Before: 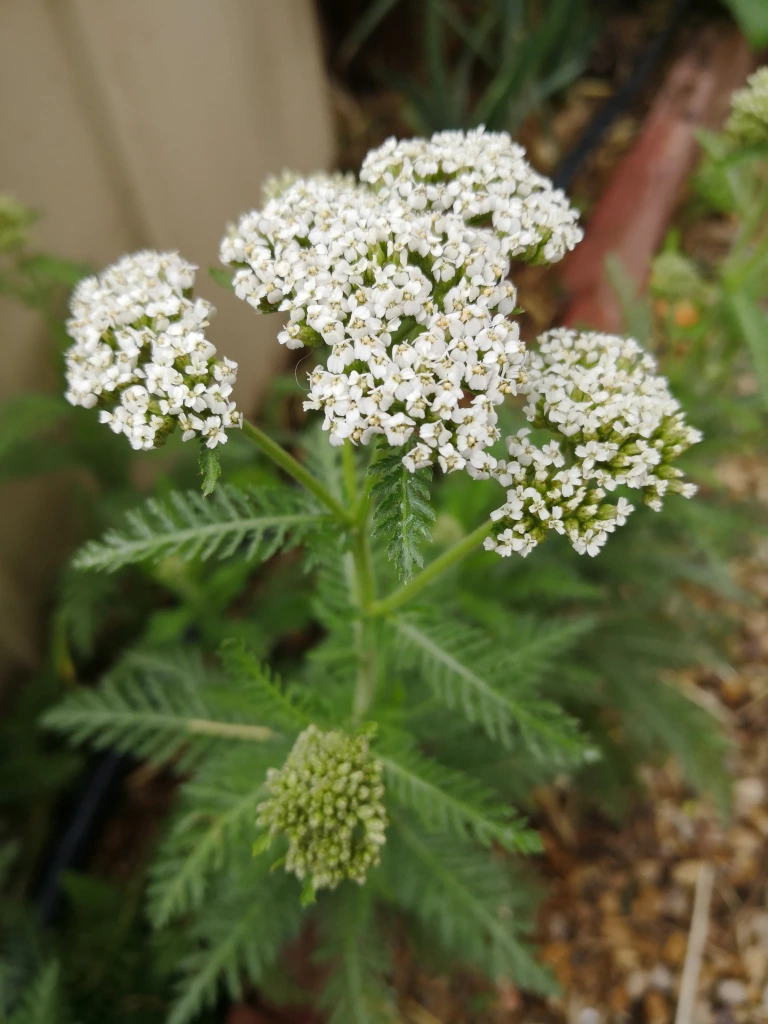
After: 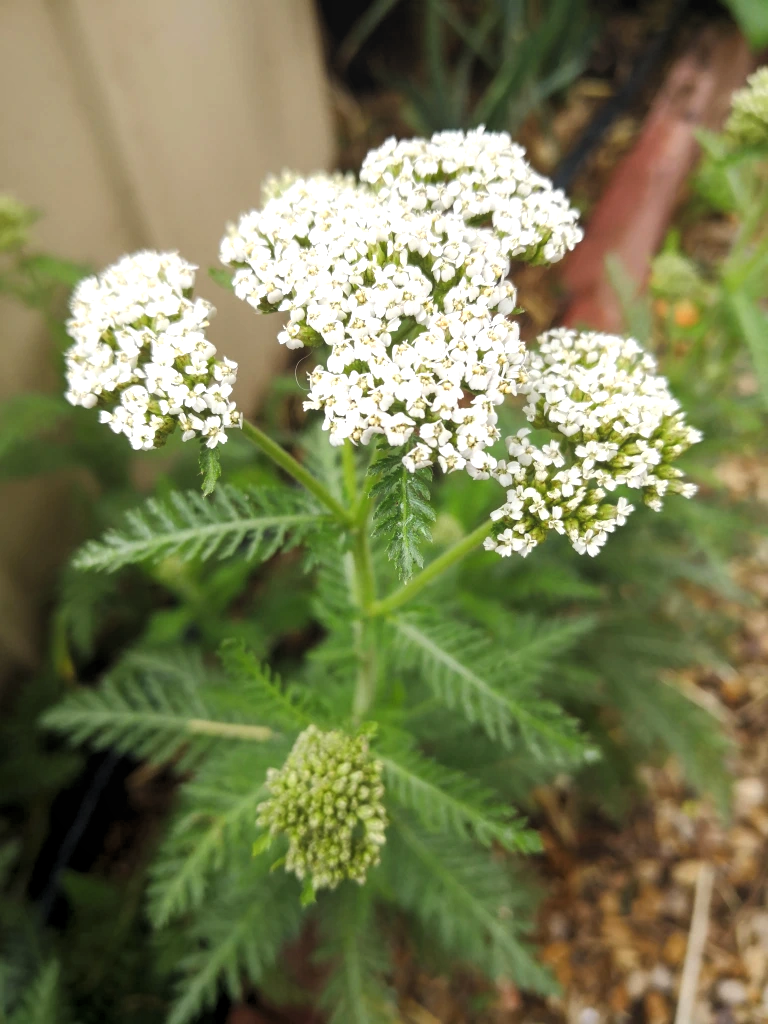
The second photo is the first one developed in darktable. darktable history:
exposure: black level correction 0, exposure 0.5 EV, compensate highlight preservation false
levels: levels [0.062, 0.494, 0.925]
contrast equalizer: y [[0.5, 0.488, 0.462, 0.461, 0.491, 0.5], [0.5 ×6], [0.5 ×6], [0 ×6], [0 ×6]]
local contrast: detail 109%
